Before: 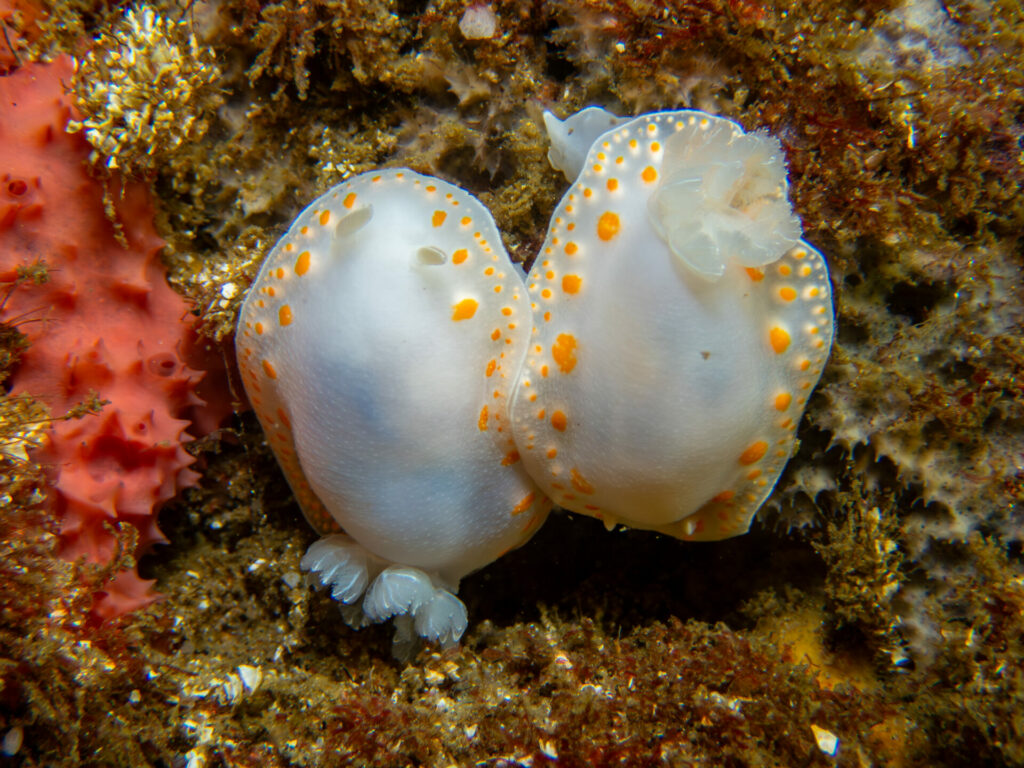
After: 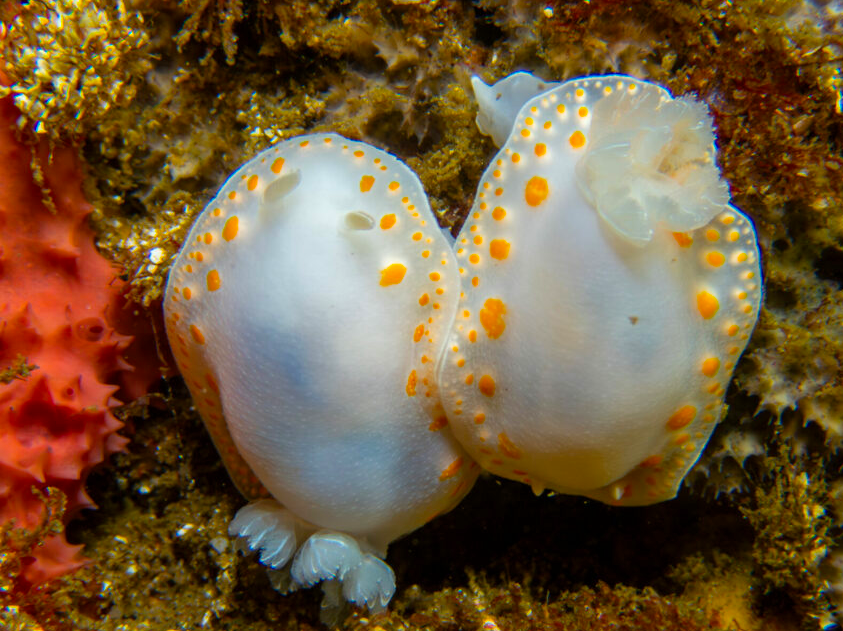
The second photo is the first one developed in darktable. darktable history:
color balance rgb: perceptual saturation grading › global saturation 30.984%
crop and rotate: left 7.102%, top 4.605%, right 10.541%, bottom 13.166%
